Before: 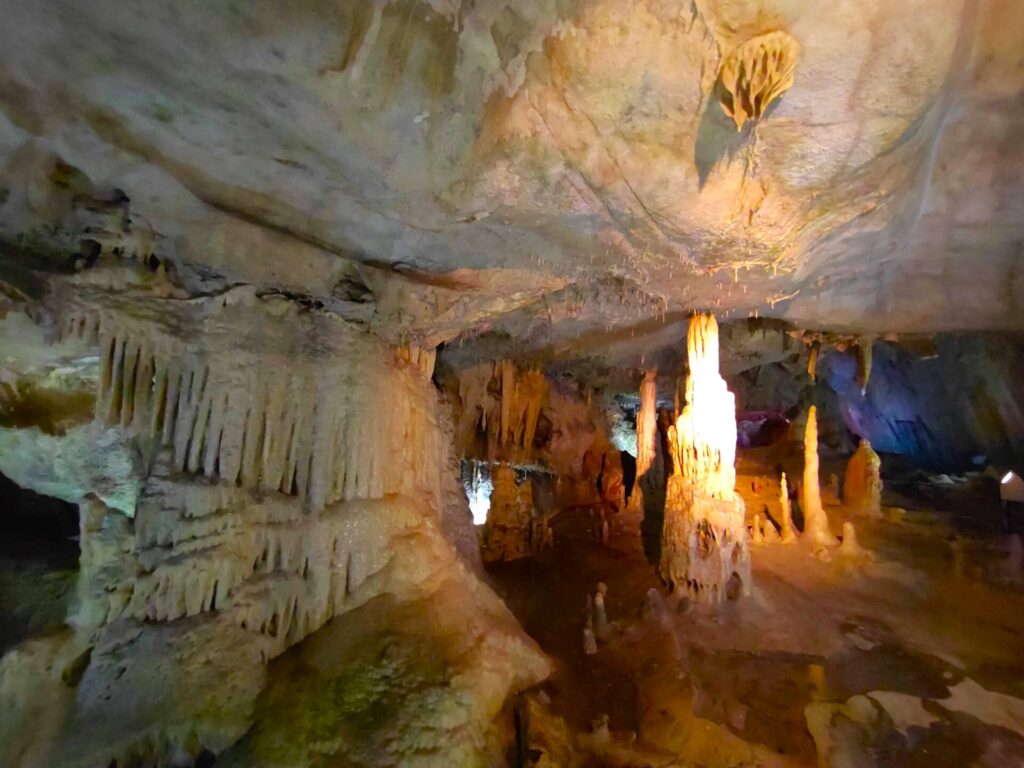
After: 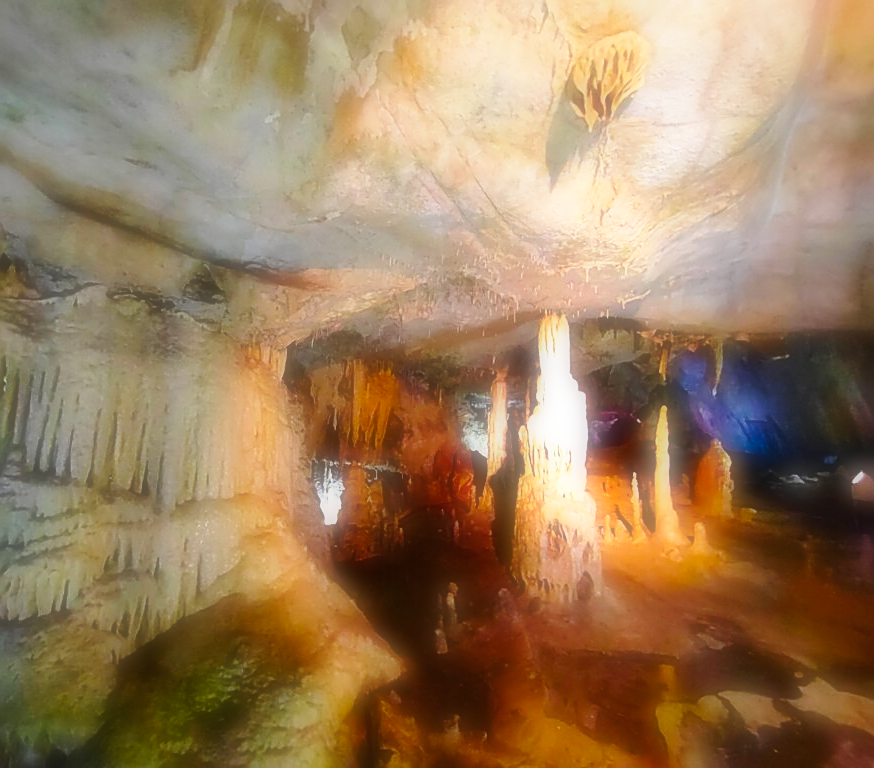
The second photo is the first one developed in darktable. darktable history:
soften: on, module defaults
base curve: curves: ch0 [(0, 0) (0.028, 0.03) (0.121, 0.232) (0.46, 0.748) (0.859, 0.968) (1, 1)], preserve colors none
sharpen: radius 1.4, amount 1.25, threshold 0.7
crop and rotate: left 14.584%
